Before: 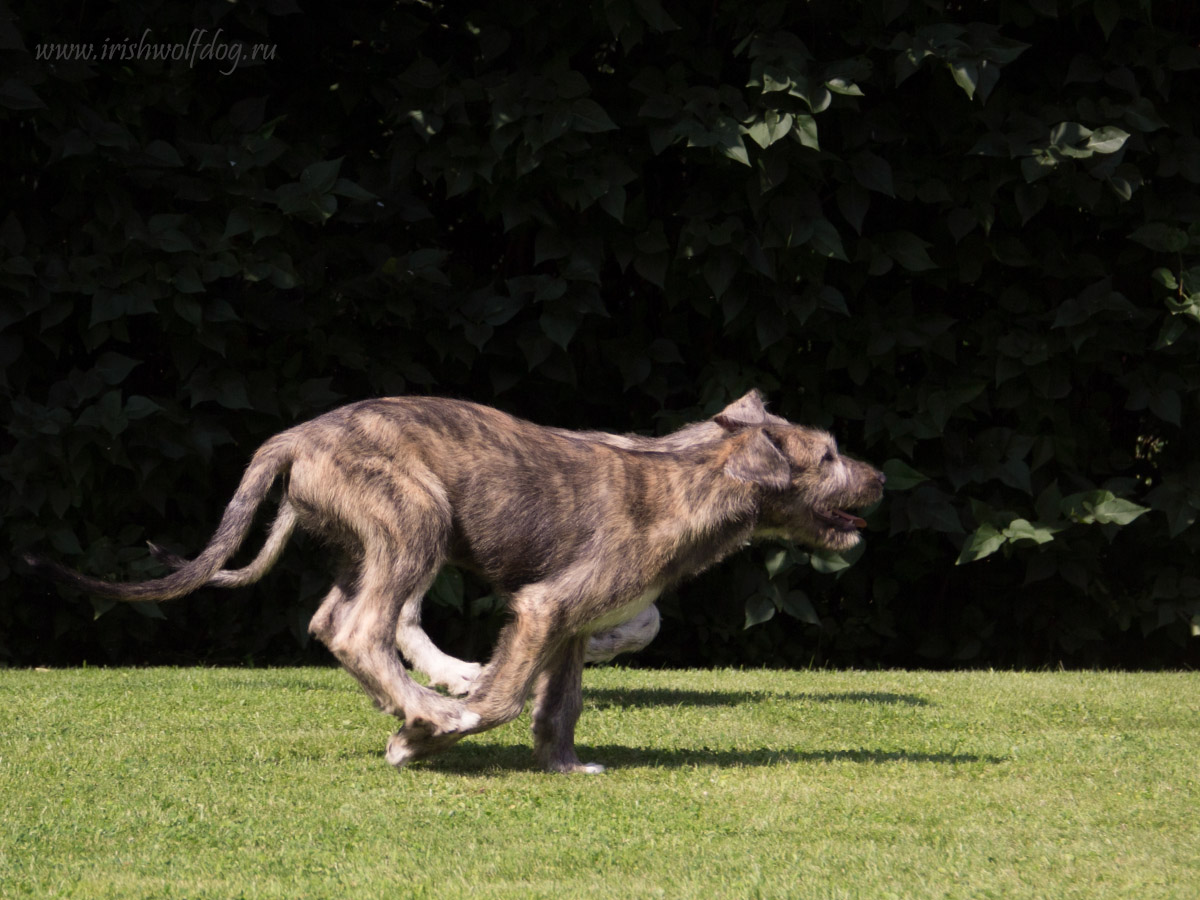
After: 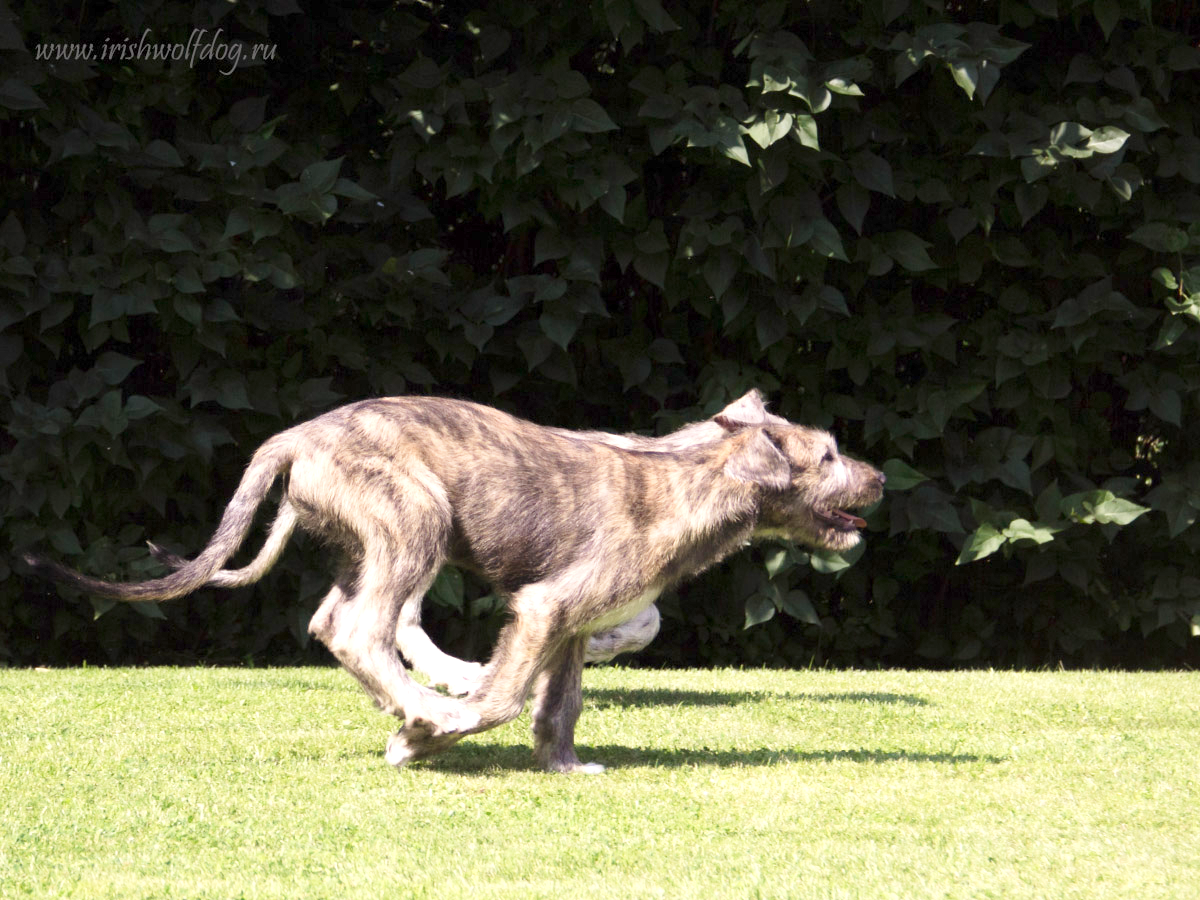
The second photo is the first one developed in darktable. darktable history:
base curve: curves: ch0 [(0, 0) (0.204, 0.334) (0.55, 0.733) (1, 1)], preserve colors none
exposure: exposure 1 EV, compensate highlight preservation false
